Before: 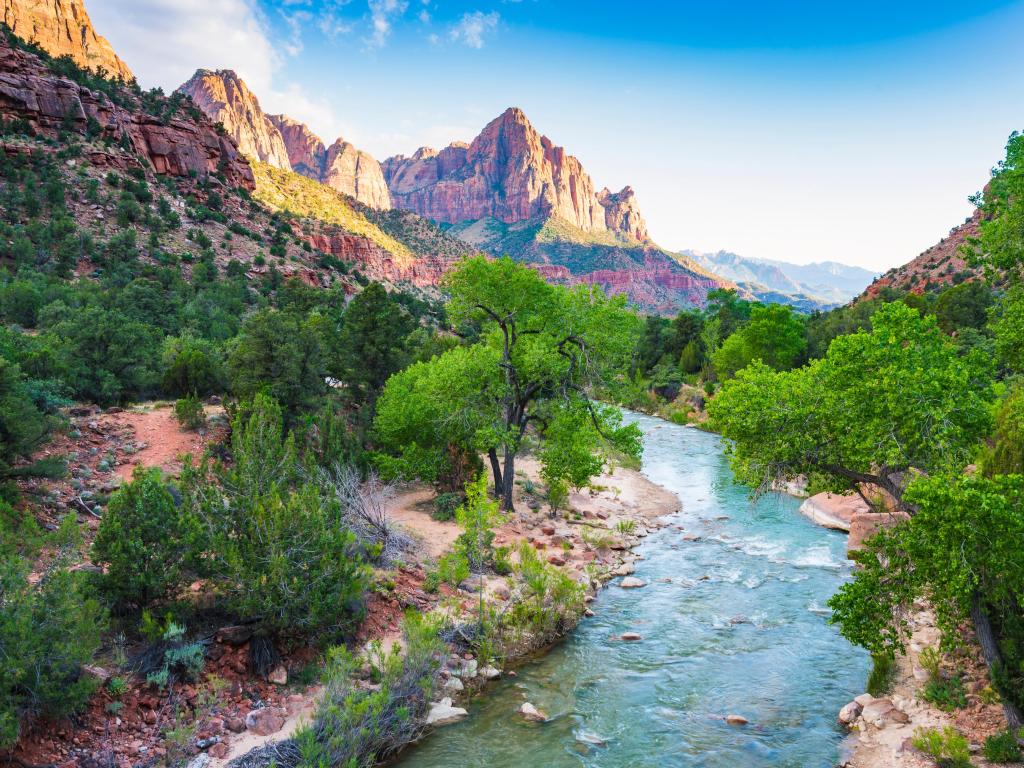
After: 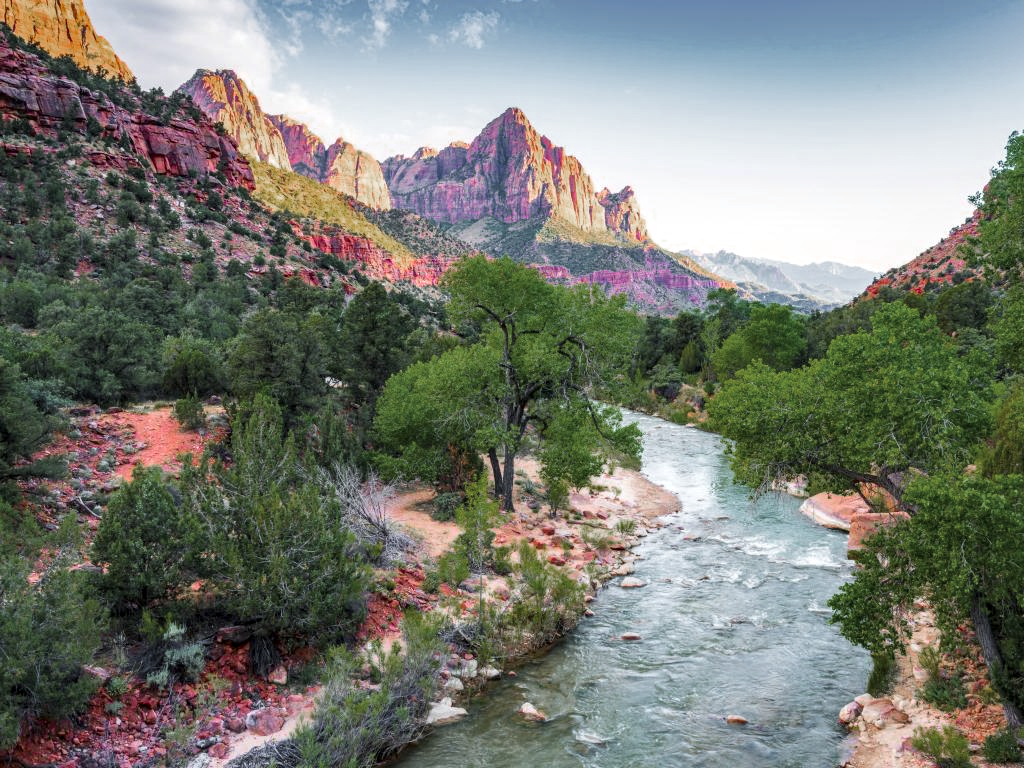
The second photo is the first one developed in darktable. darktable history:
local contrast: on, module defaults
color zones: curves: ch0 [(0, 0.48) (0.209, 0.398) (0.305, 0.332) (0.429, 0.493) (0.571, 0.5) (0.714, 0.5) (0.857, 0.5) (1, 0.48)]; ch1 [(0, 0.736) (0.143, 0.625) (0.225, 0.371) (0.429, 0.256) (0.571, 0.241) (0.714, 0.213) (0.857, 0.48) (1, 0.736)]; ch2 [(0, 0.448) (0.143, 0.498) (0.286, 0.5) (0.429, 0.5) (0.571, 0.5) (0.714, 0.5) (0.857, 0.5) (1, 0.448)]
